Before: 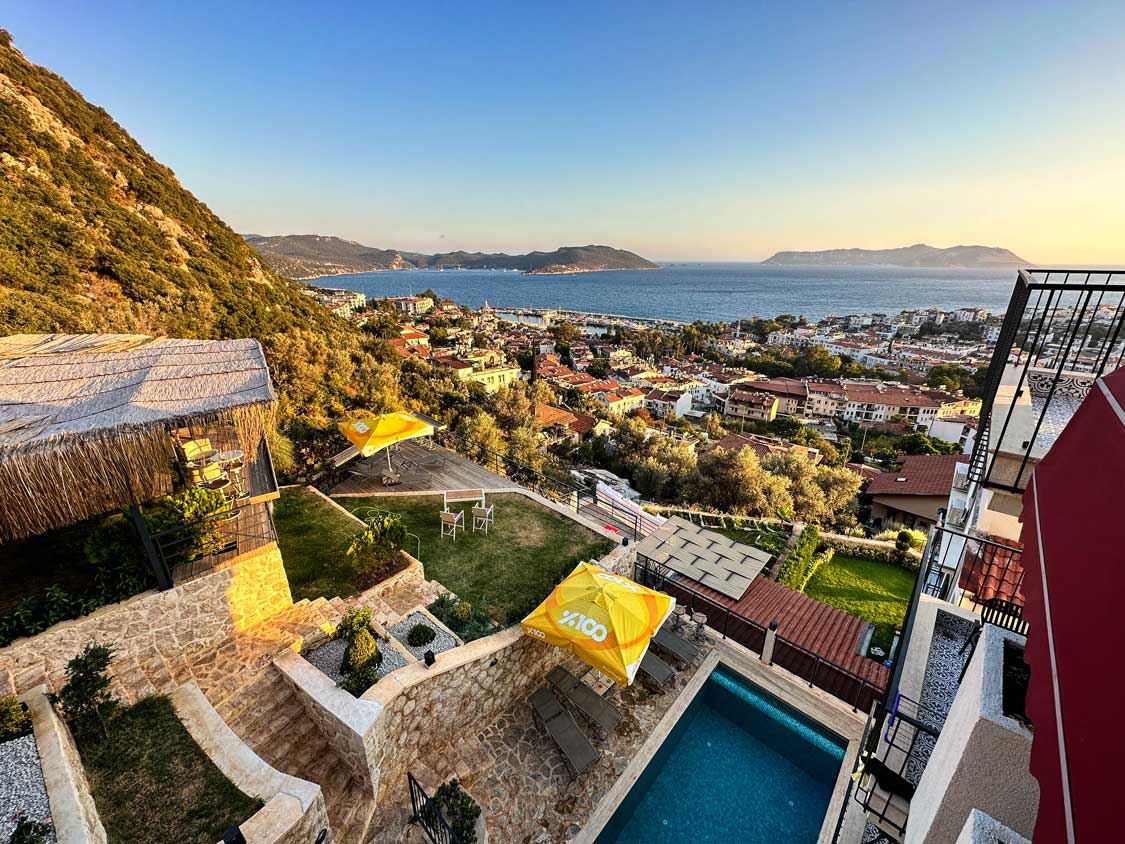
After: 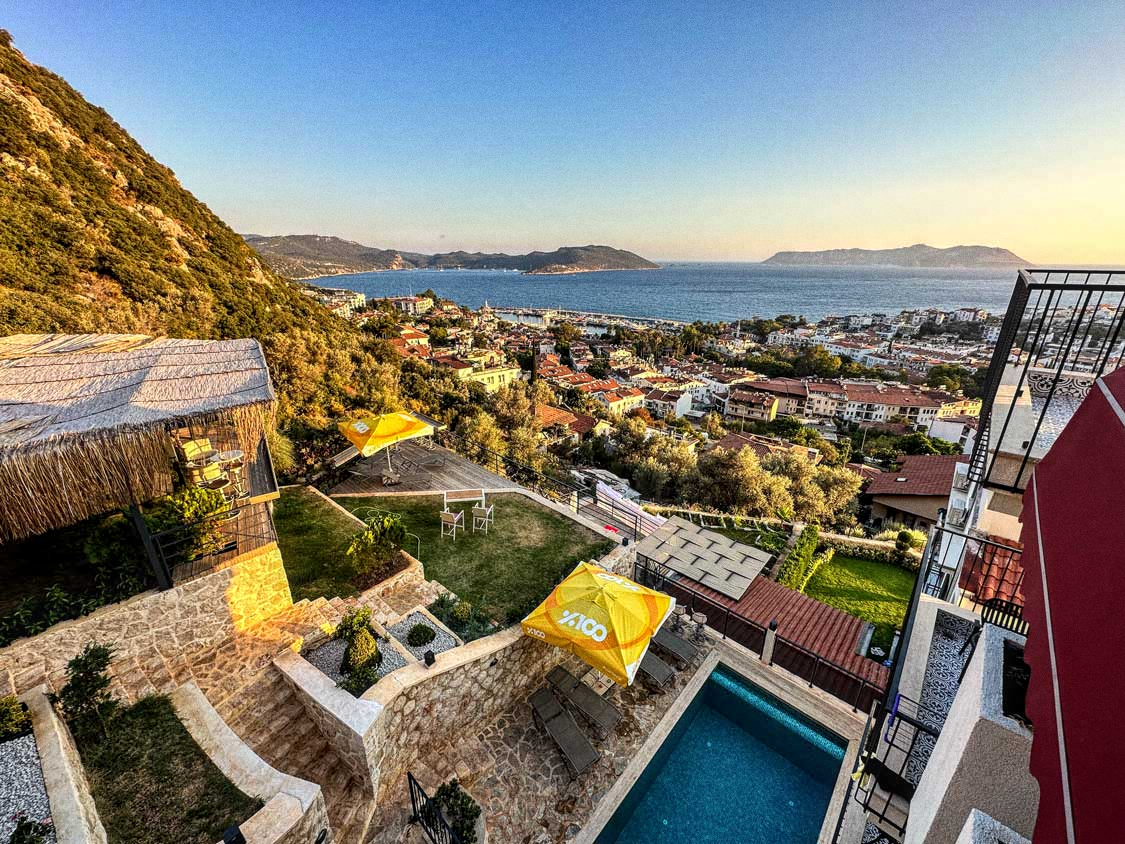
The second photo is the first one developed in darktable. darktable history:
local contrast: on, module defaults
tone equalizer: on, module defaults
grain: coarseness 0.47 ISO
